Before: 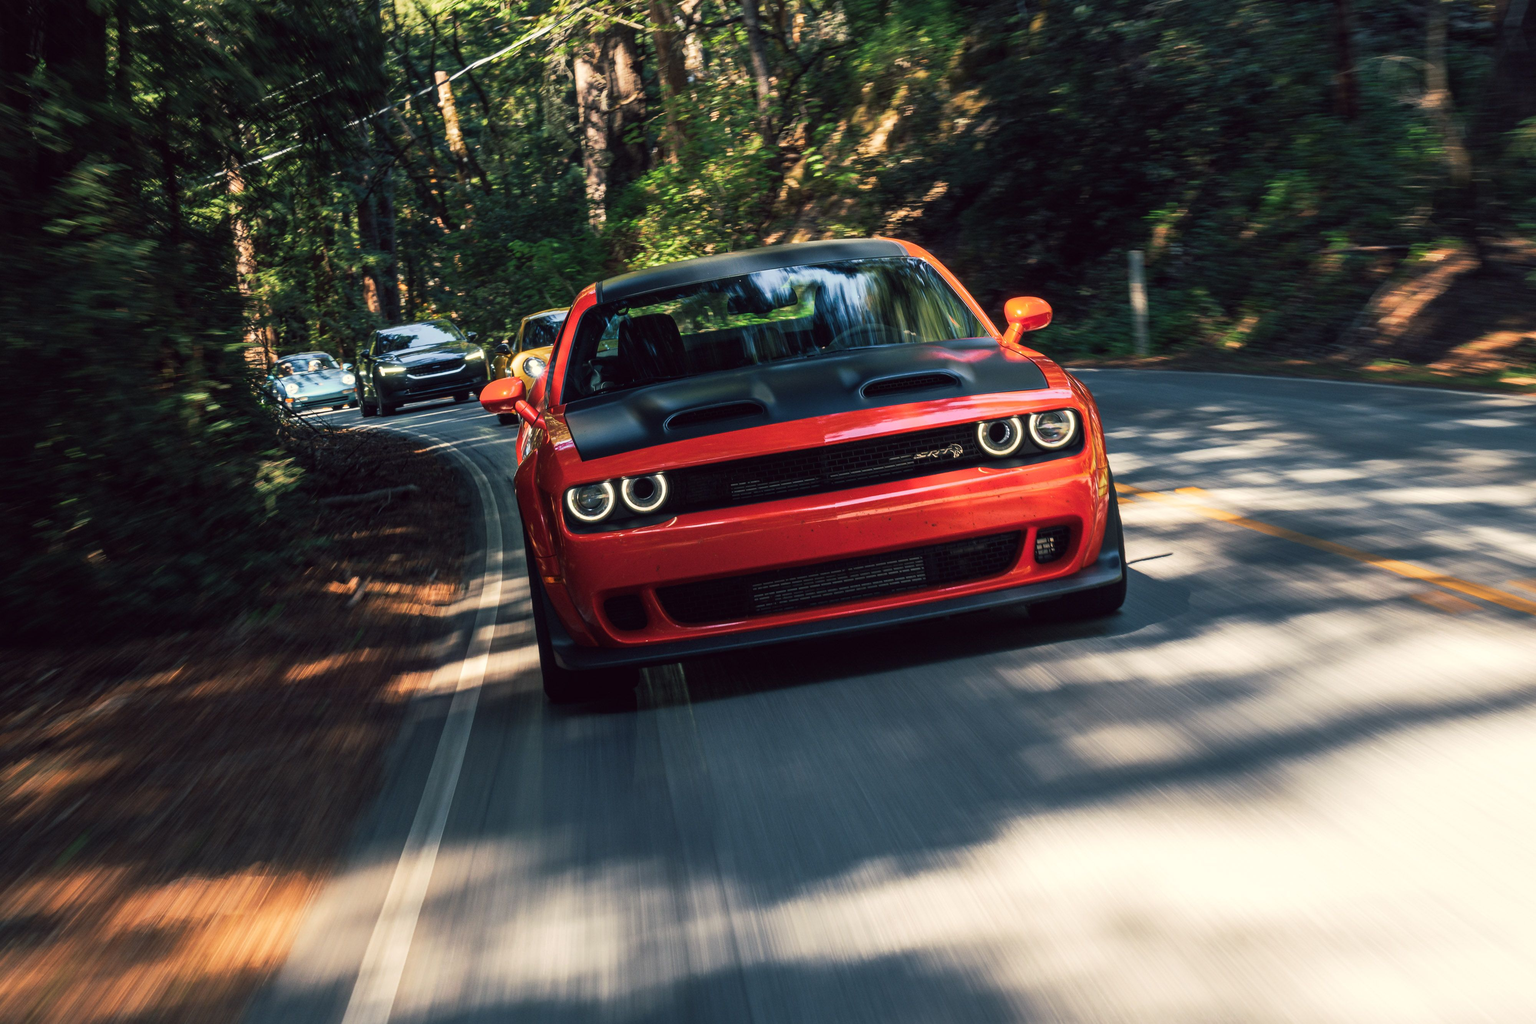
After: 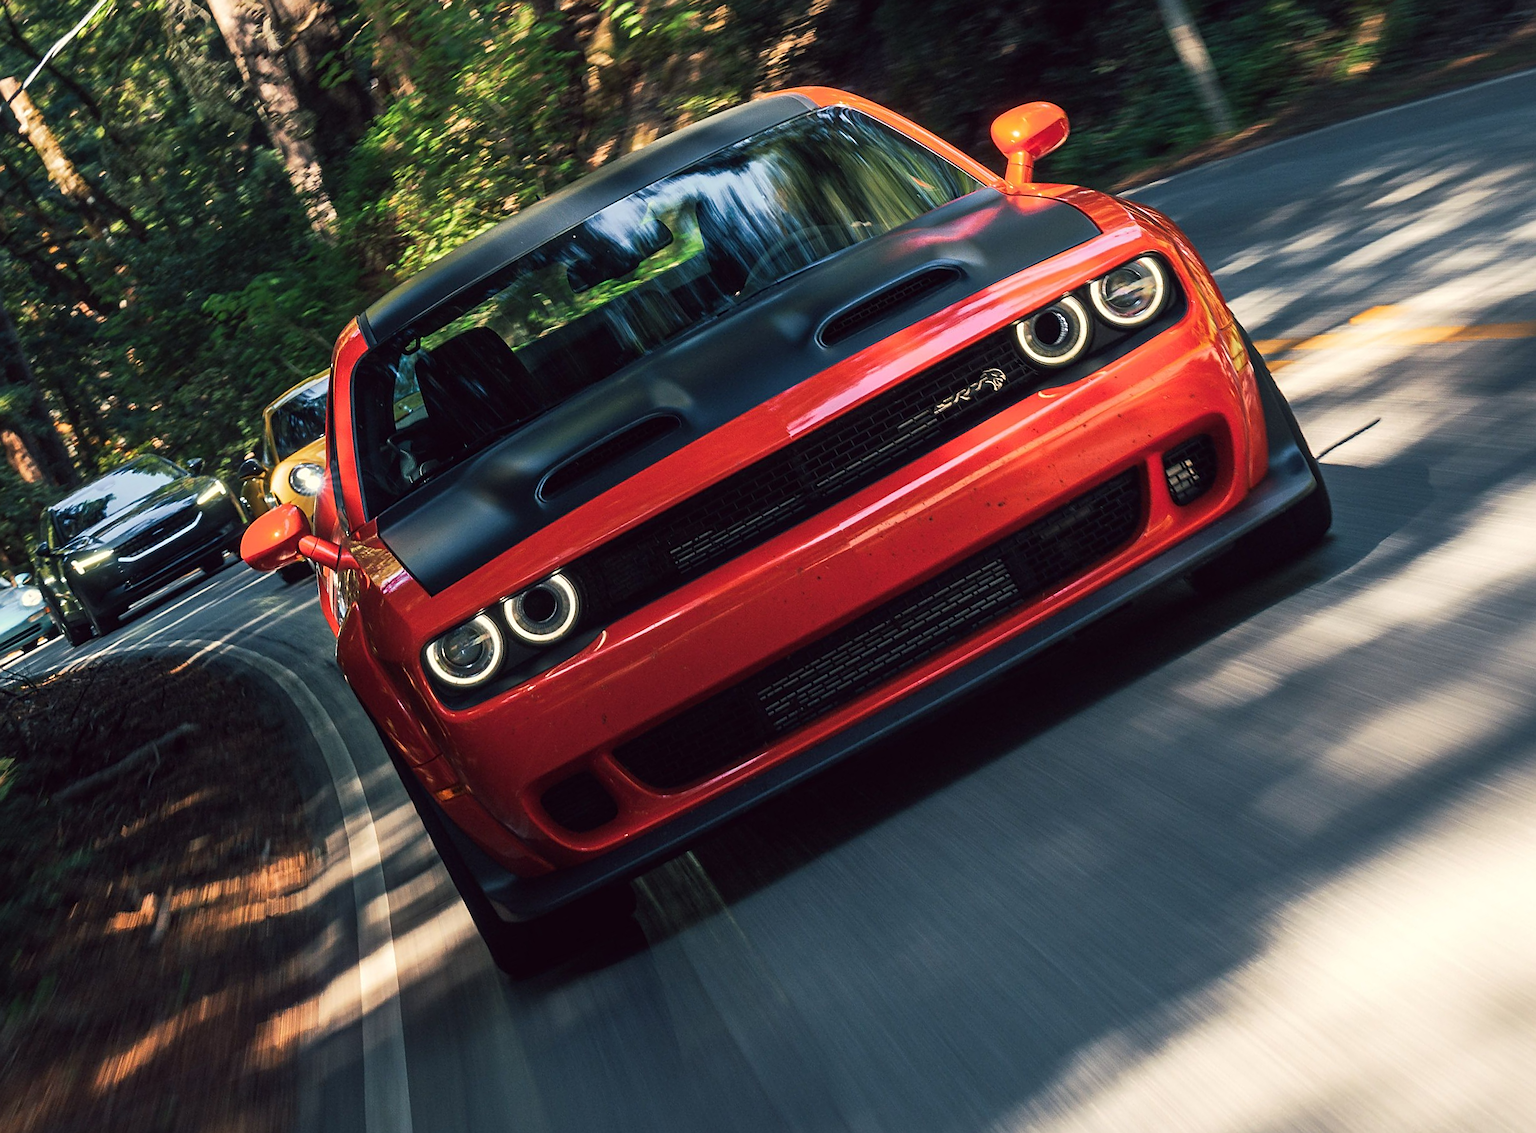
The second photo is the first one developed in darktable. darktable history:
crop and rotate: angle 19.49°, left 6.892%, right 3.757%, bottom 1.139%
sharpen: on, module defaults
exposure: compensate highlight preservation false
